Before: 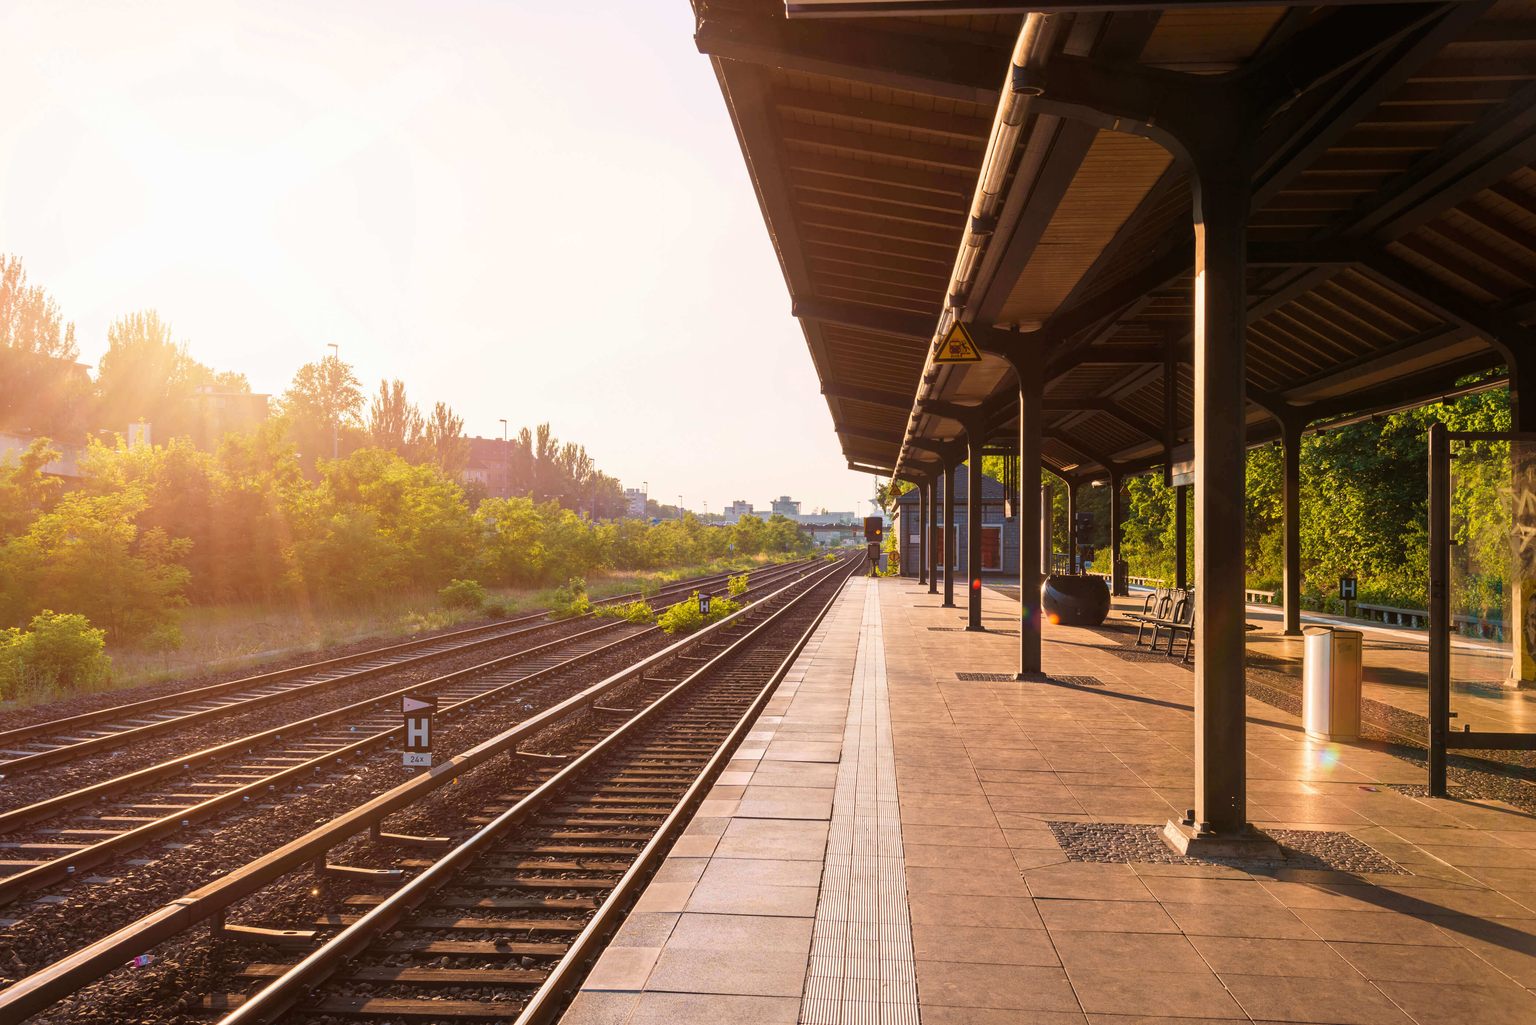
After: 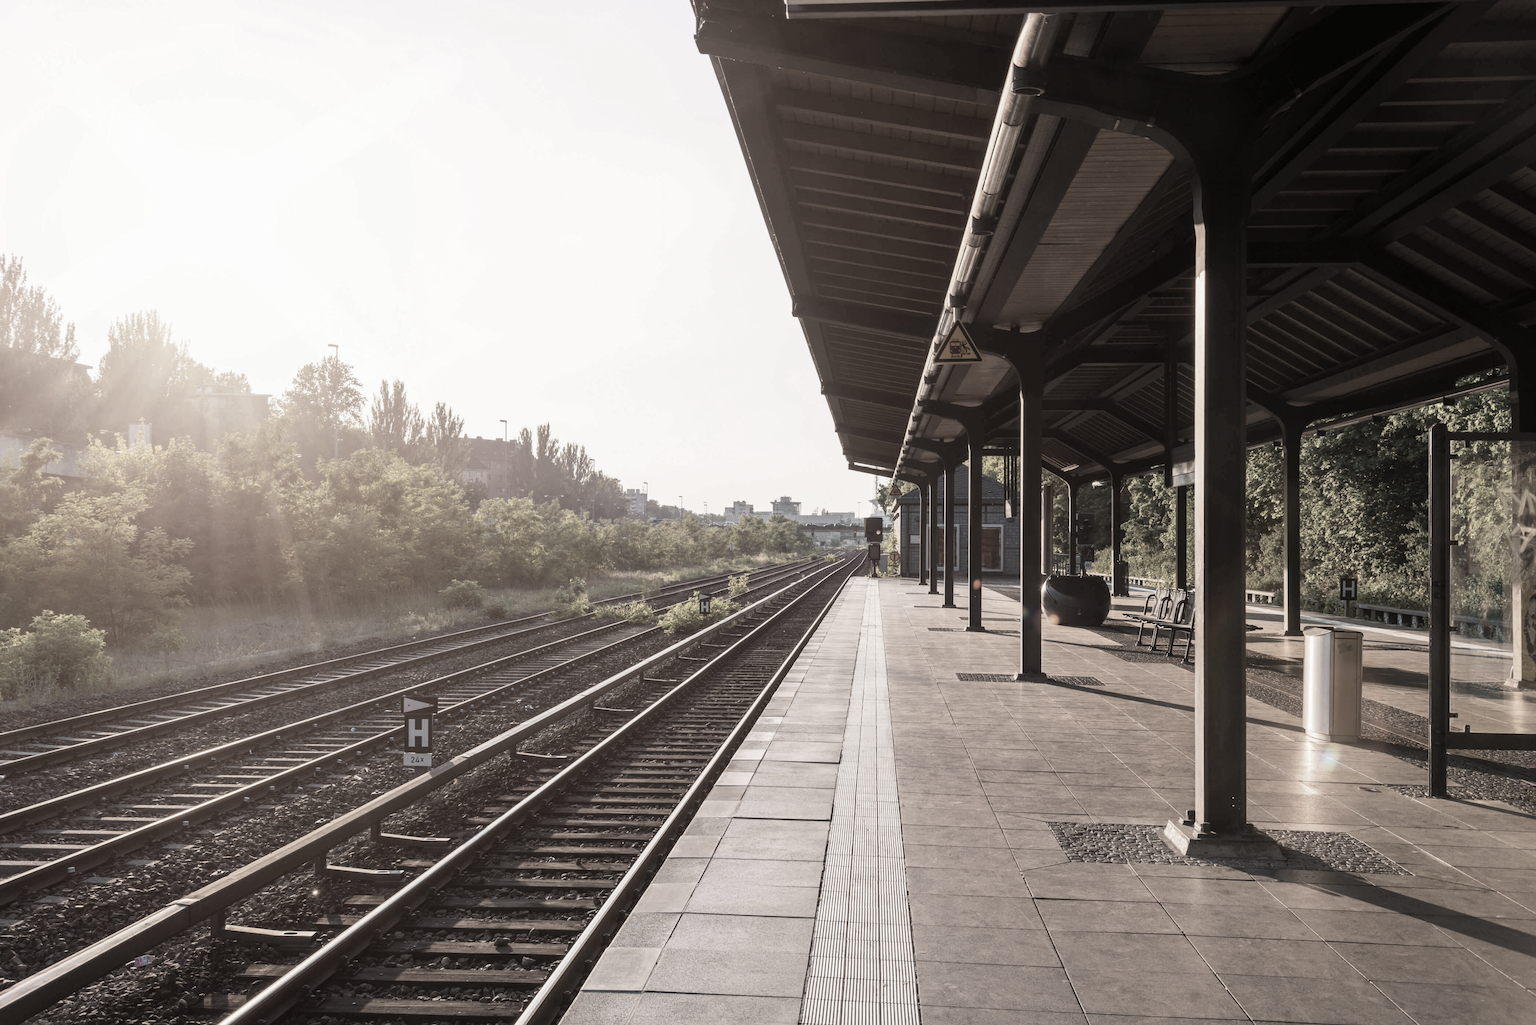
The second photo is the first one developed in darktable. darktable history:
color correction: highlights b* 0.058, saturation 0.219
